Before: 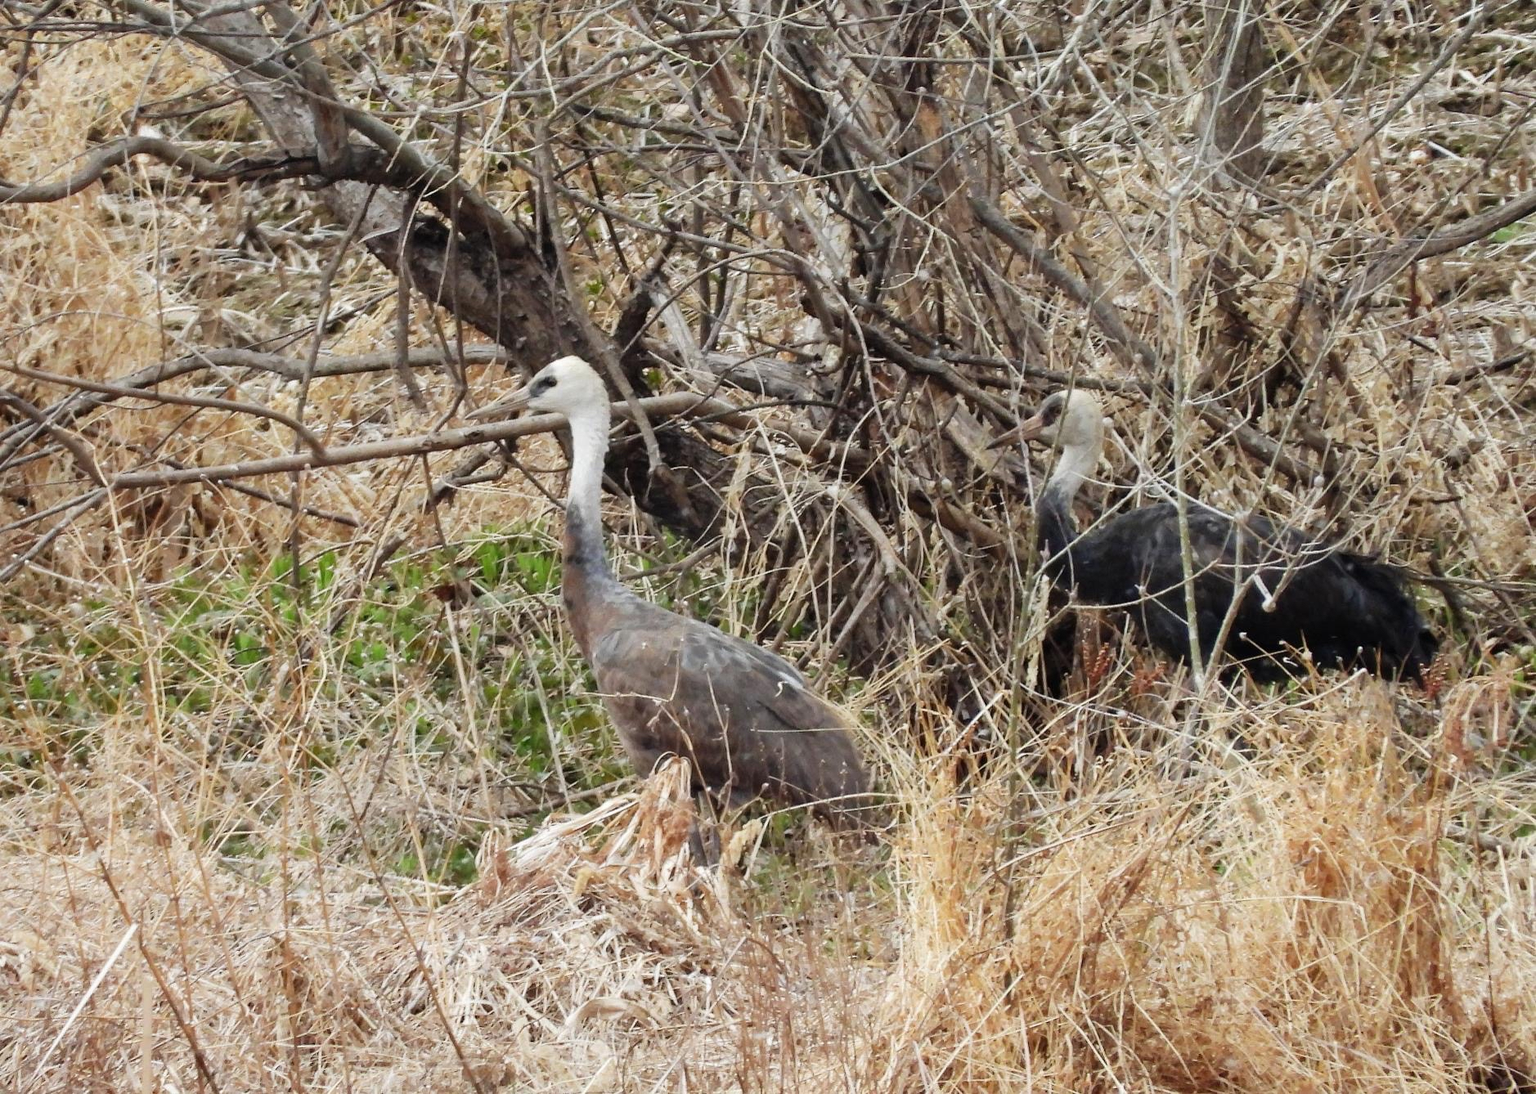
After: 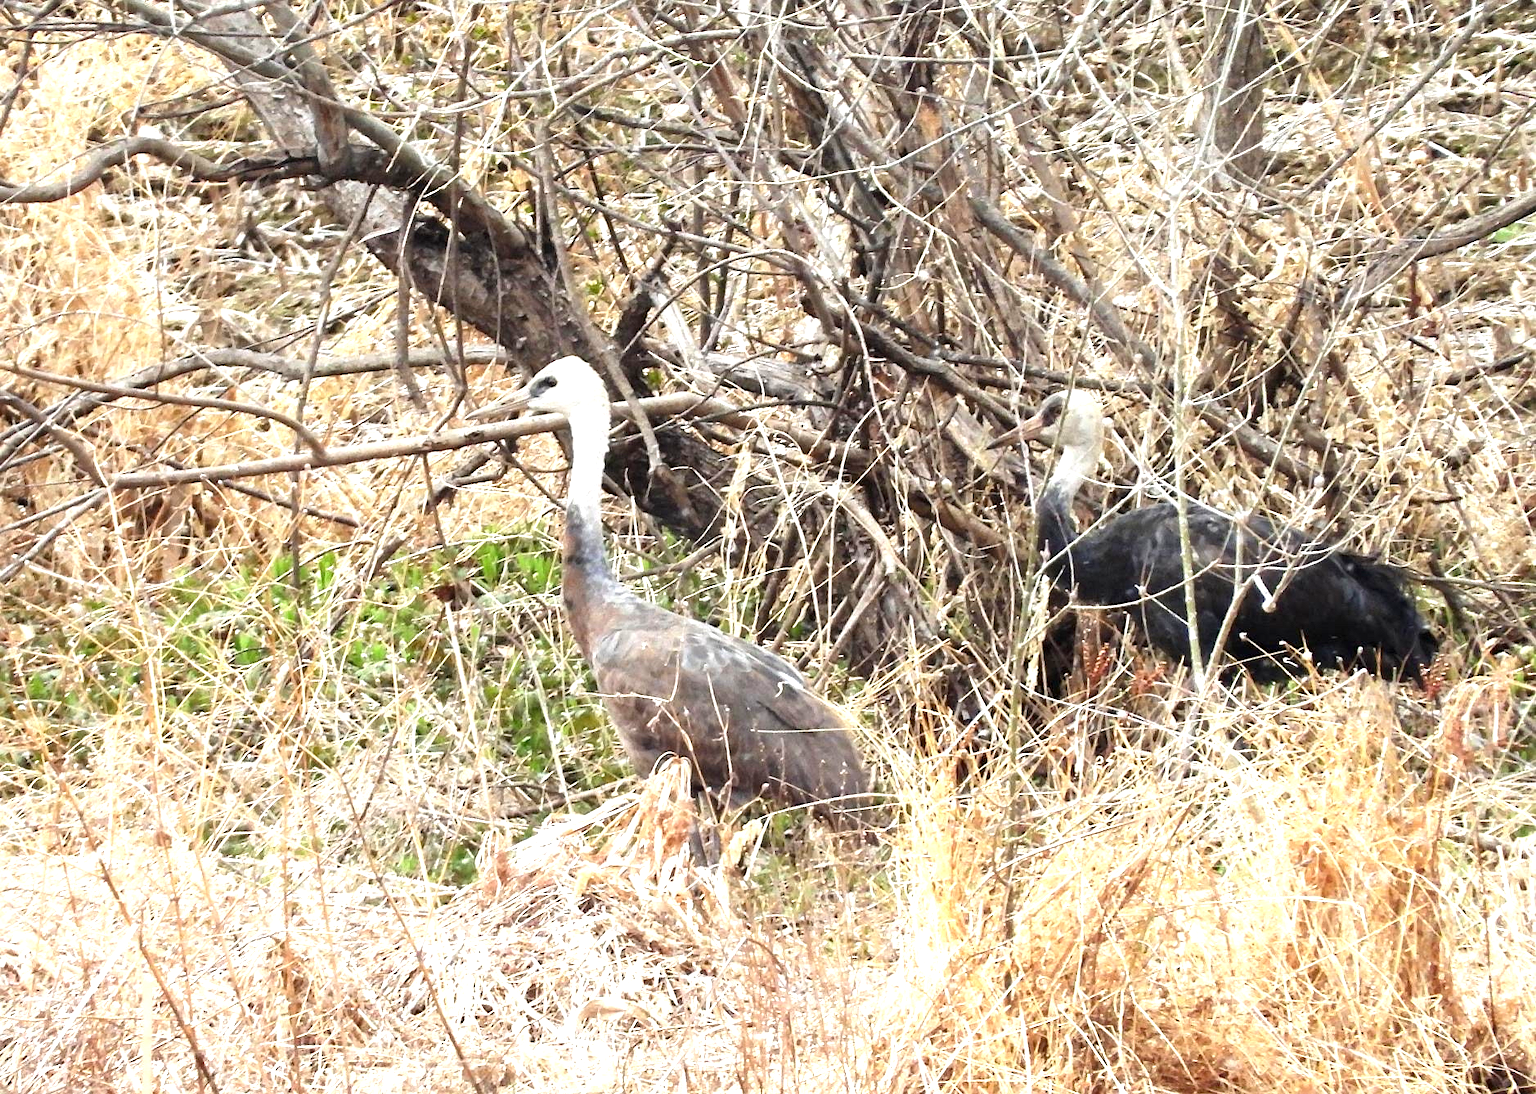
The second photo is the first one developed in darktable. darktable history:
sharpen: amount 0.216
exposure: black level correction 0.001, exposure 1.132 EV, compensate highlight preservation false
